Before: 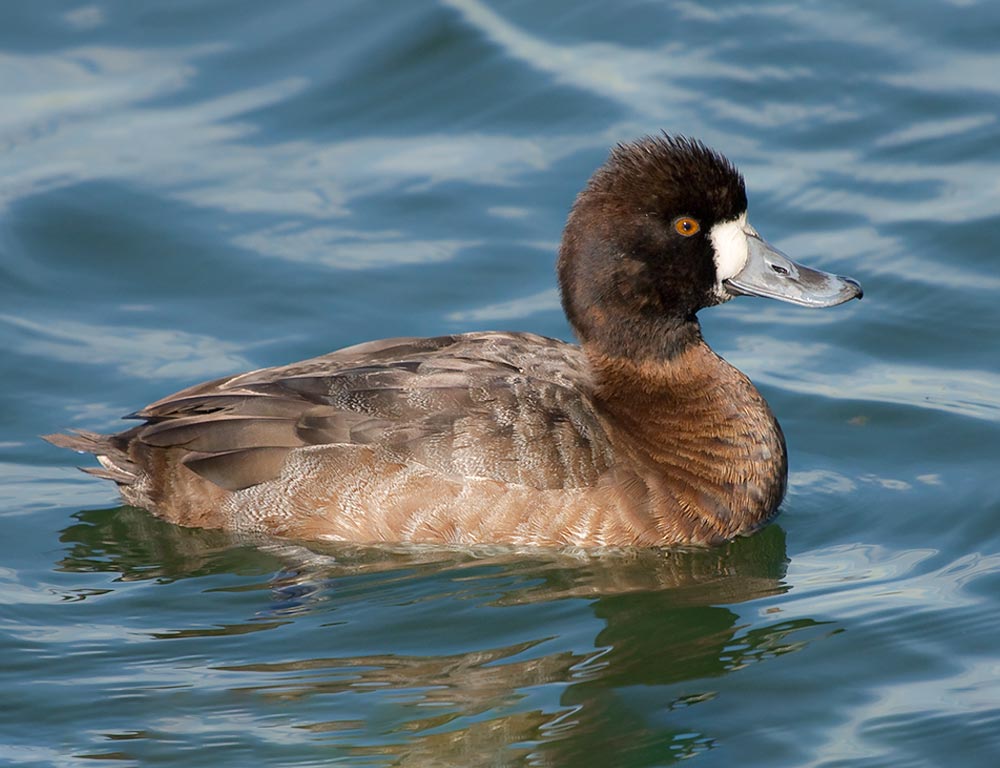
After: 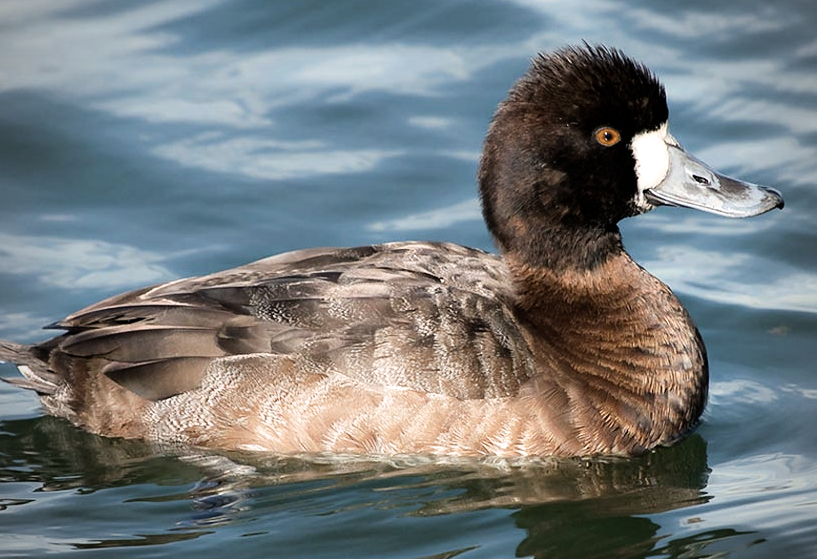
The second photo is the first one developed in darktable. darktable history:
exposure: exposure 0.202 EV, compensate highlight preservation false
filmic rgb: black relative exposure -6.42 EV, white relative exposure 2.43 EV, threshold 2.99 EV, target white luminance 99.975%, hardness 5.27, latitude 0.324%, contrast 1.425, highlights saturation mix 2.79%, contrast in shadows safe, enable highlight reconstruction true
crop: left 7.913%, top 11.795%, right 10.334%, bottom 15.387%
contrast brightness saturation: saturation -0.154
vignetting: unbound false
